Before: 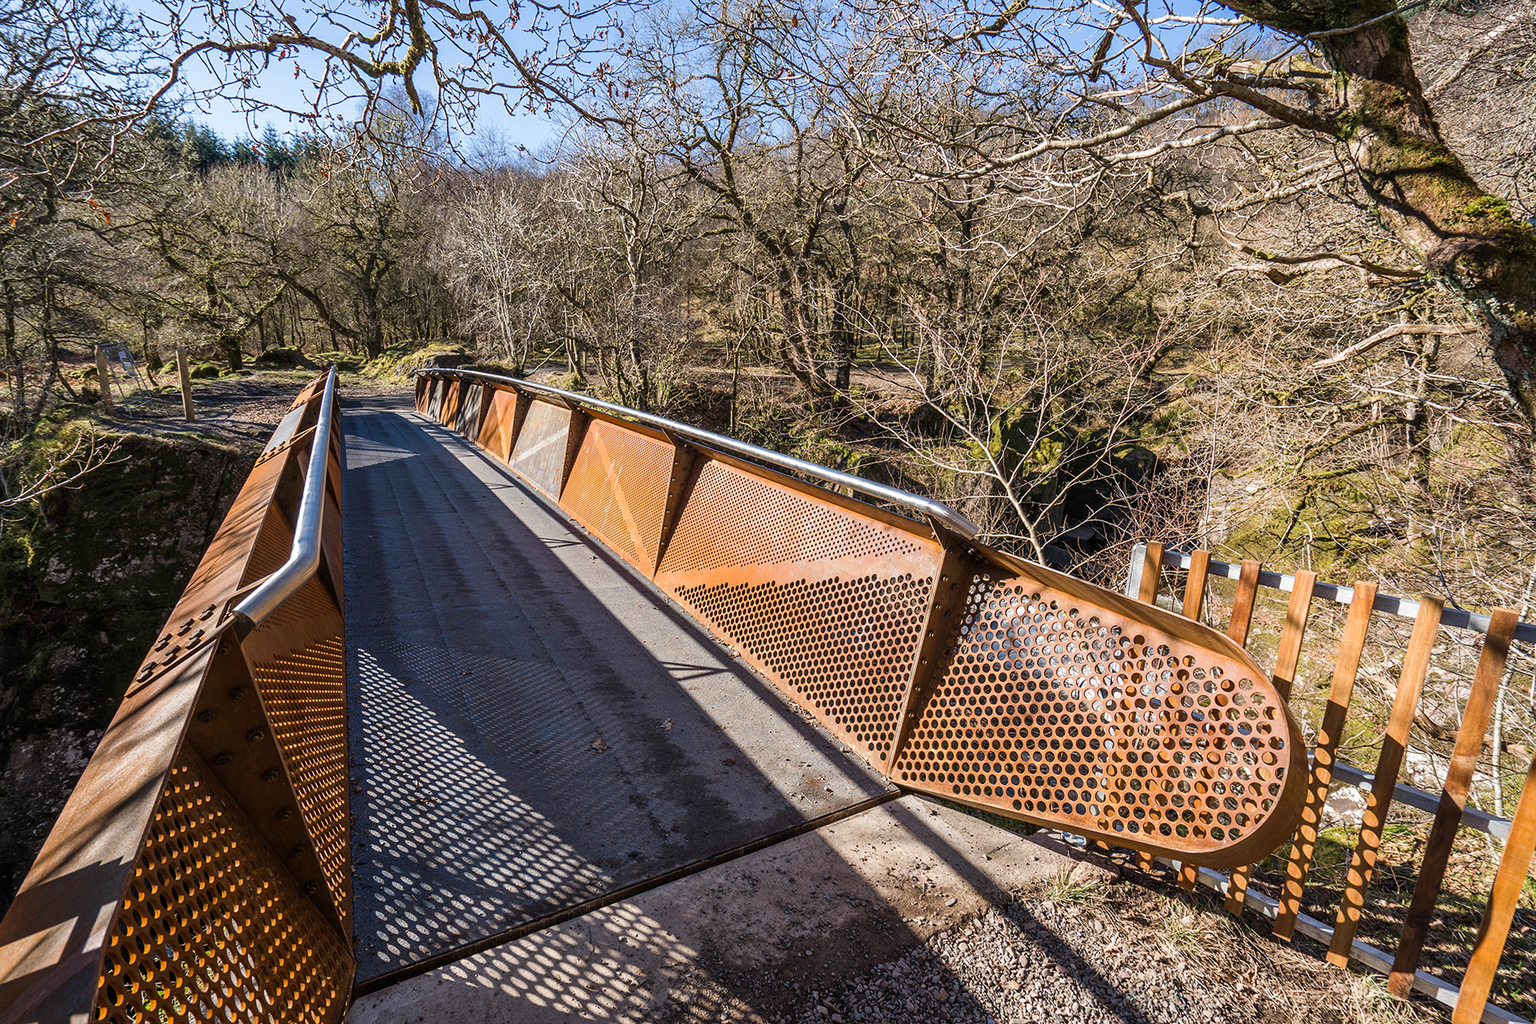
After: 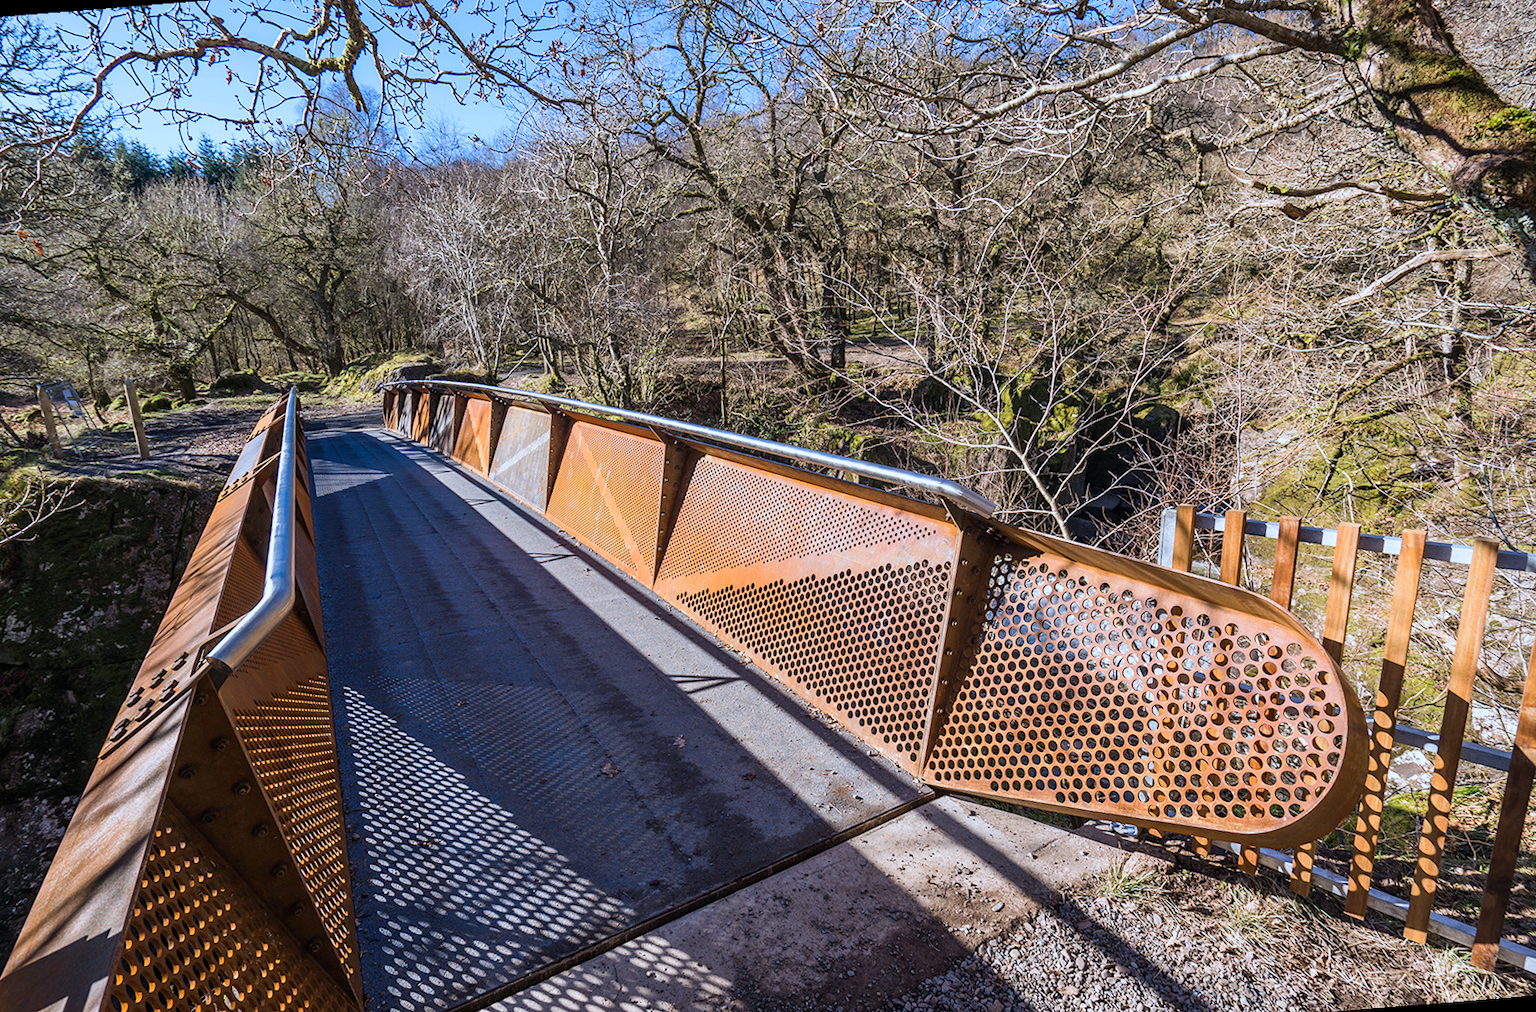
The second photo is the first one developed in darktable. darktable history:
rotate and perspective: rotation -4.57°, crop left 0.054, crop right 0.944, crop top 0.087, crop bottom 0.914
base curve: curves: ch0 [(0, 0) (0.472, 0.508) (1, 1)]
color calibration: output R [0.994, 0.059, -0.119, 0], output G [-0.036, 1.09, -0.119, 0], output B [0.078, -0.108, 0.961, 0], illuminant custom, x 0.371, y 0.382, temperature 4281.14 K
